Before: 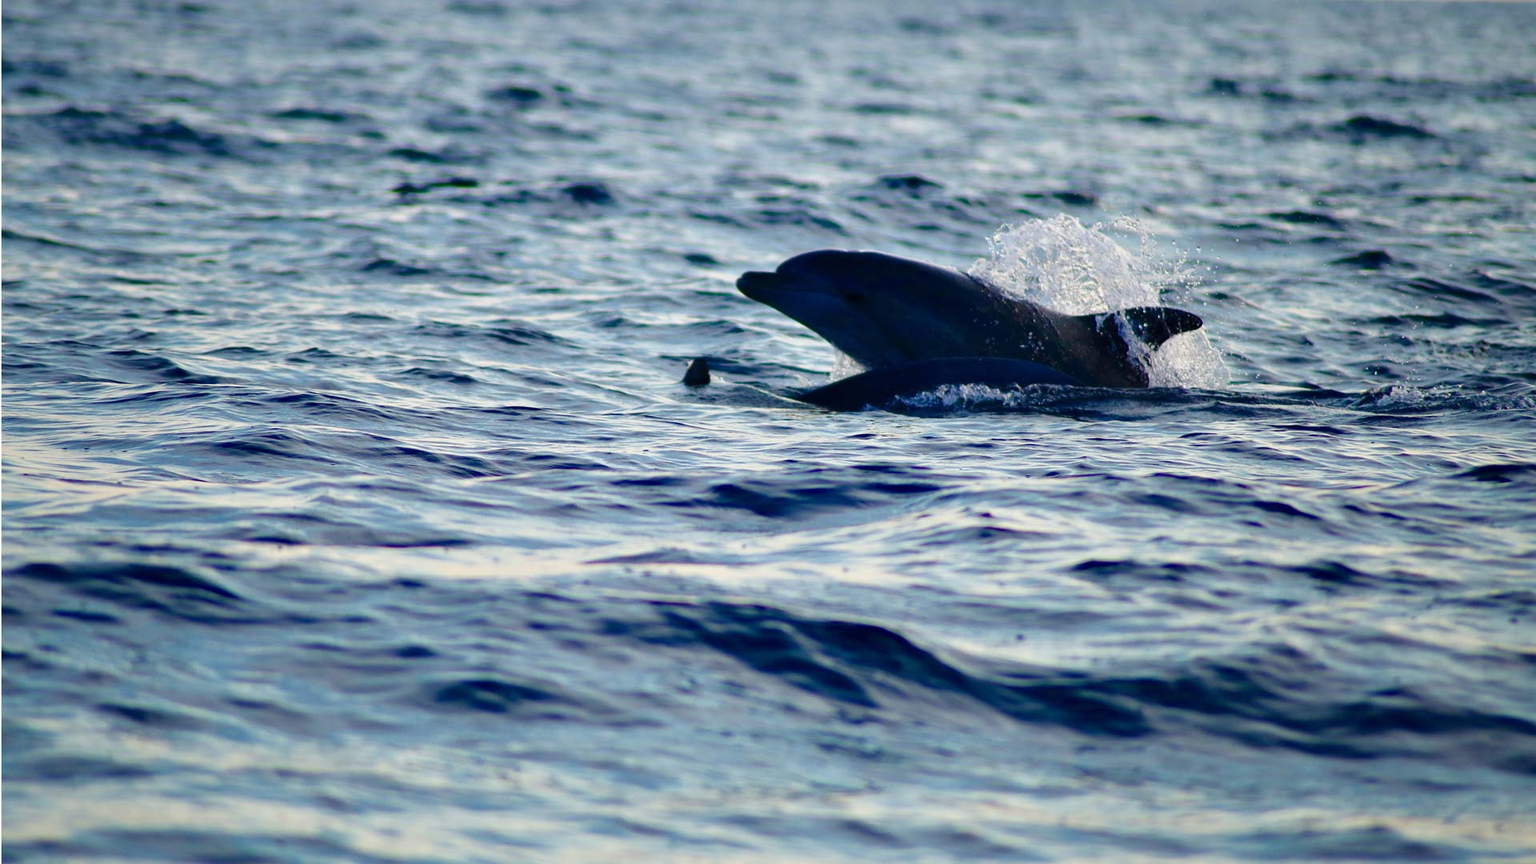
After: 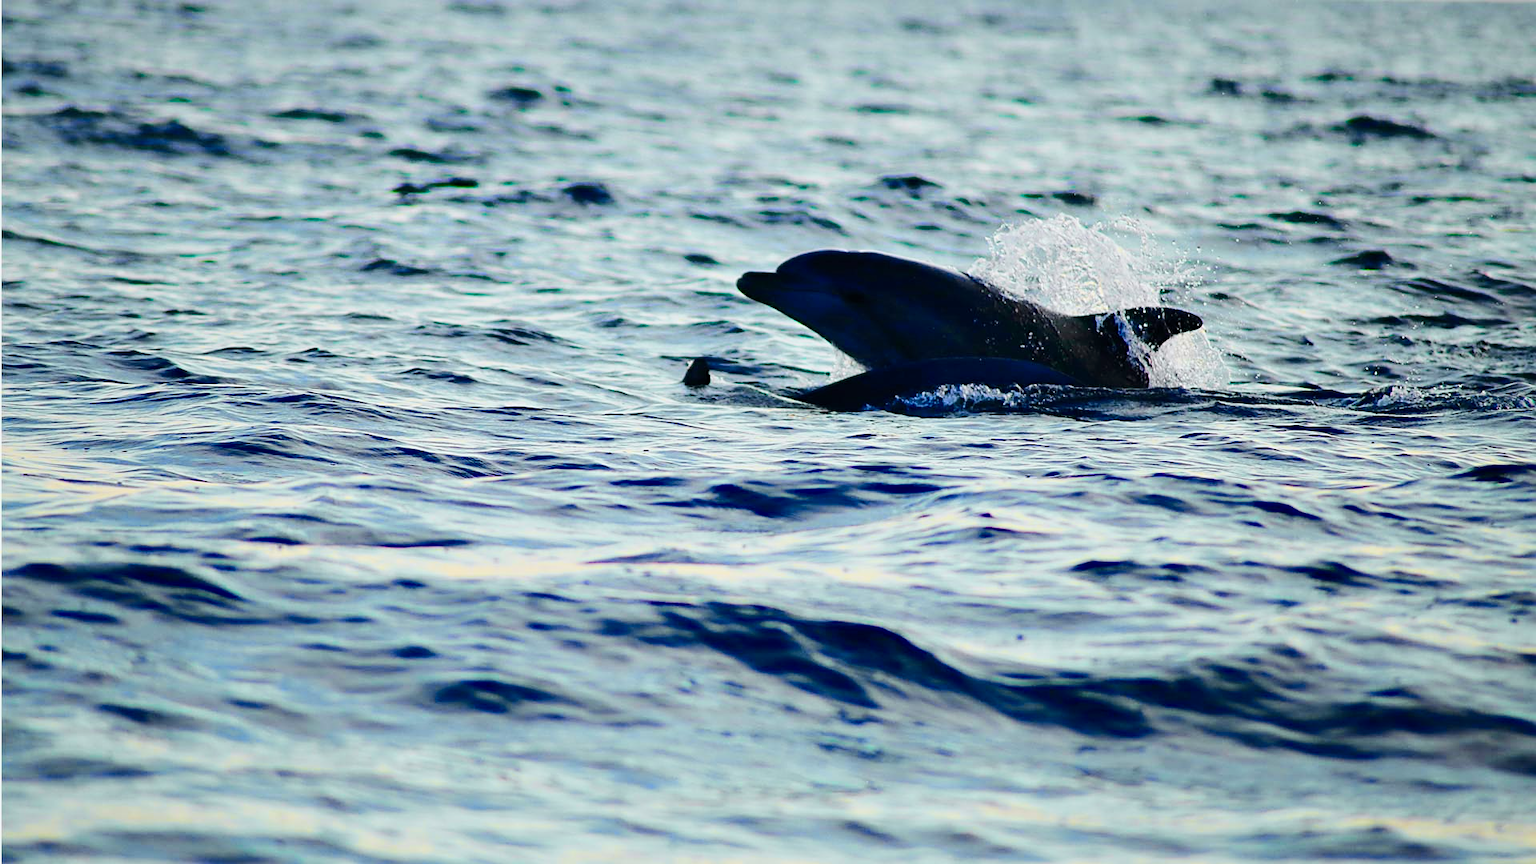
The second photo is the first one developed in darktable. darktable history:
tone curve: curves: ch0 [(0, 0) (0.11, 0.081) (0.256, 0.259) (0.398, 0.475) (0.498, 0.611) (0.65, 0.757) (0.835, 0.883) (1, 0.961)]; ch1 [(0, 0) (0.346, 0.307) (0.408, 0.369) (0.453, 0.457) (0.482, 0.479) (0.502, 0.498) (0.521, 0.51) (0.553, 0.554) (0.618, 0.65) (0.693, 0.727) (1, 1)]; ch2 [(0, 0) (0.366, 0.337) (0.434, 0.46) (0.485, 0.494) (0.5, 0.494) (0.511, 0.508) (0.537, 0.55) (0.579, 0.599) (0.621, 0.693) (1, 1)], color space Lab, independent channels, preserve colors none
sharpen: on, module defaults
velvia: on, module defaults
